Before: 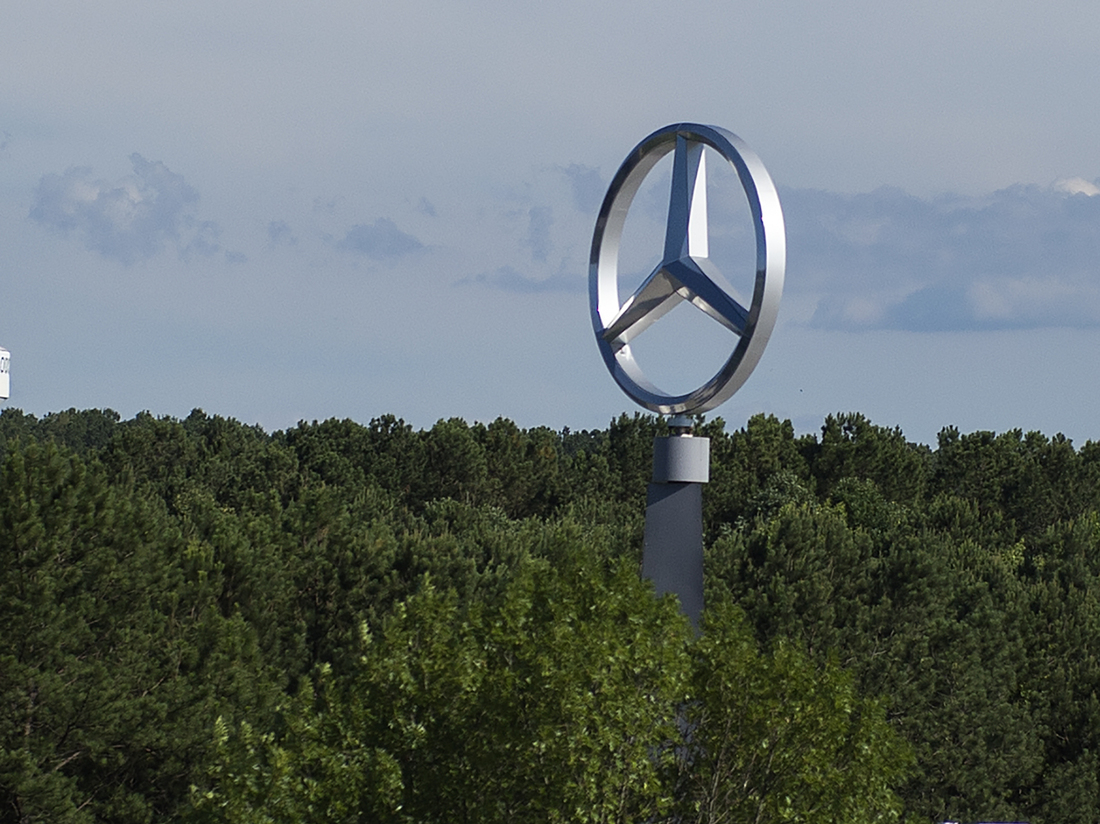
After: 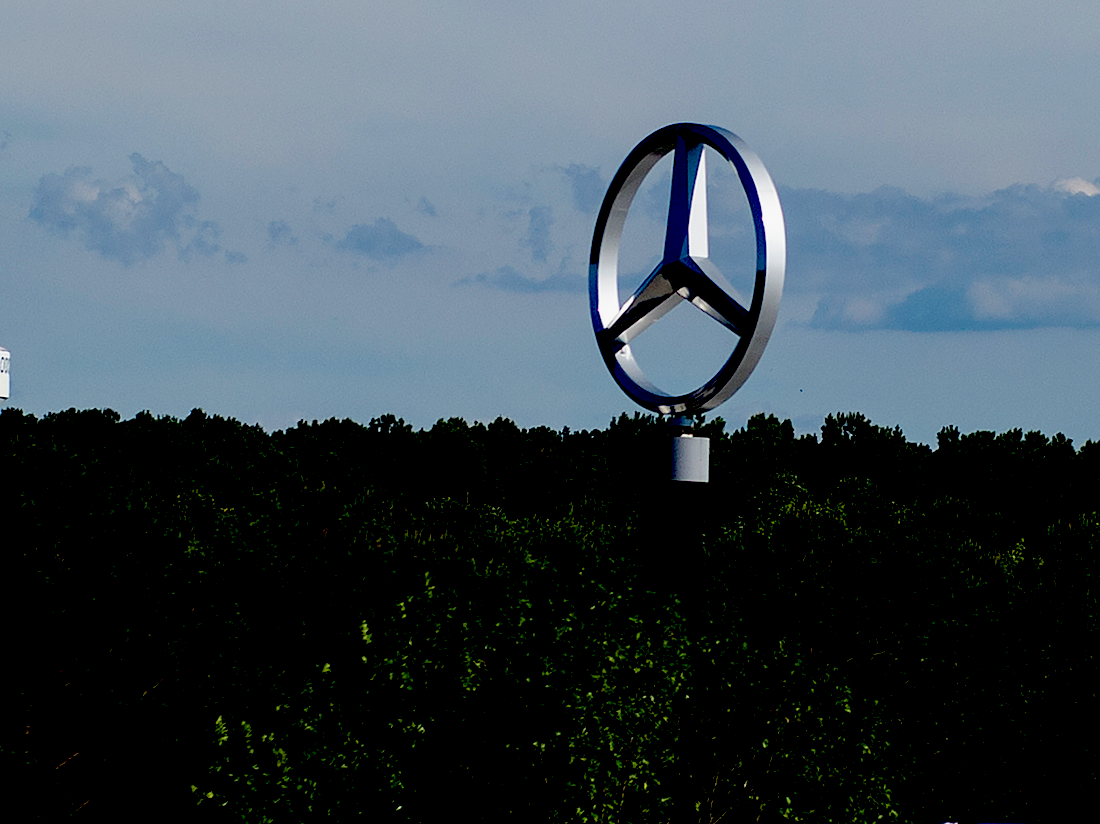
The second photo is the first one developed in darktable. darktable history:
exposure: black level correction 0.099, exposure -0.084 EV, compensate highlight preservation false
